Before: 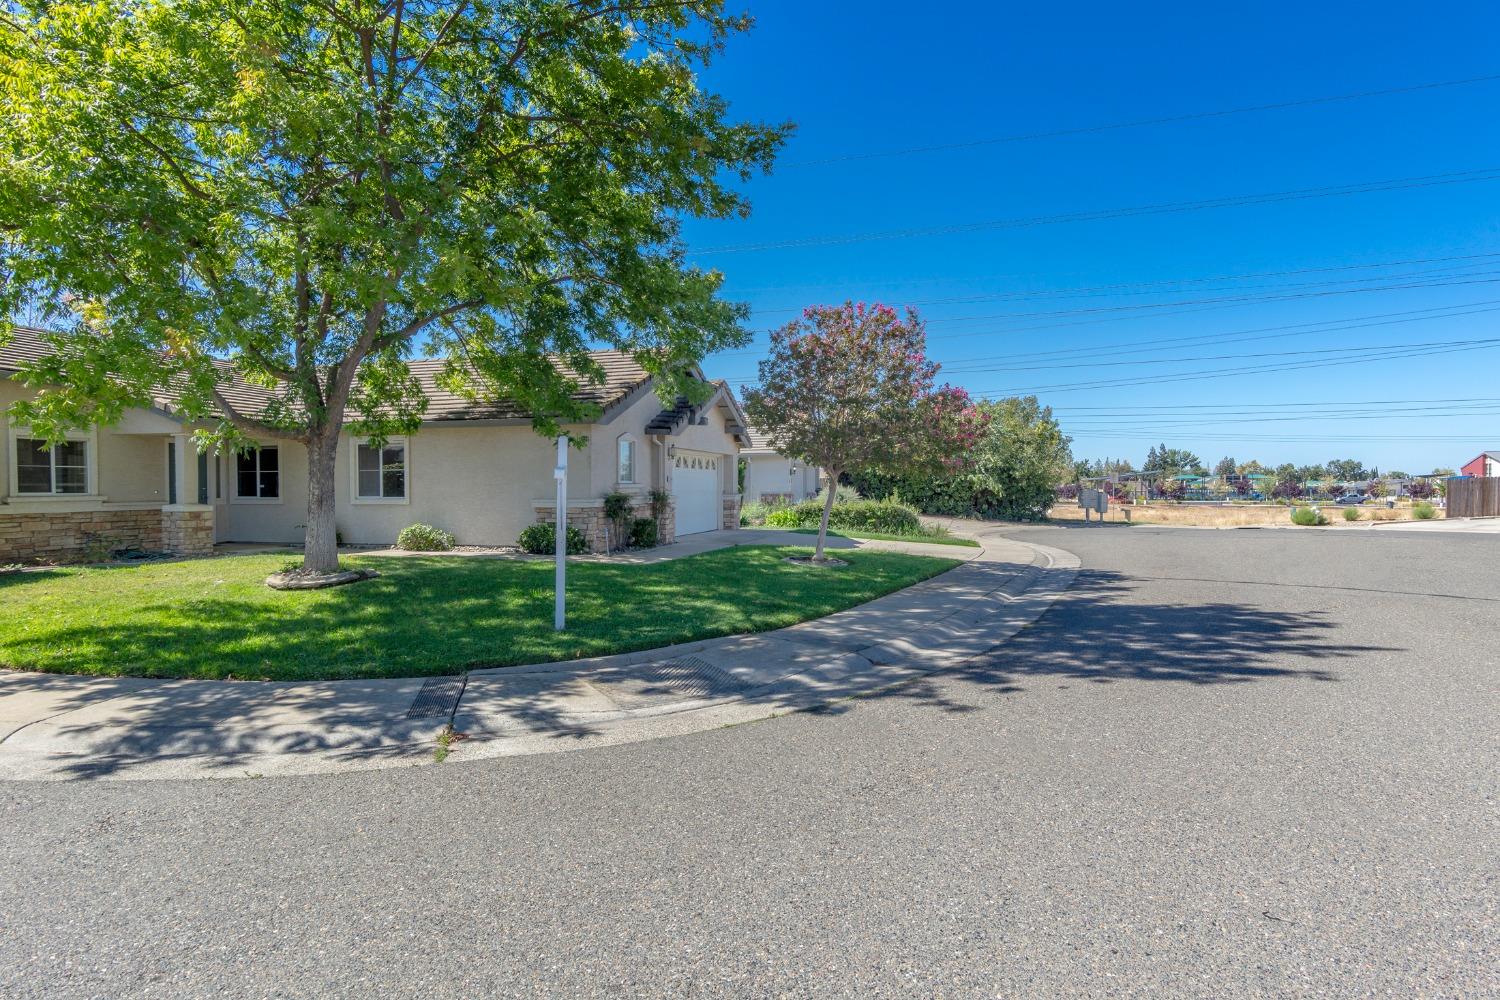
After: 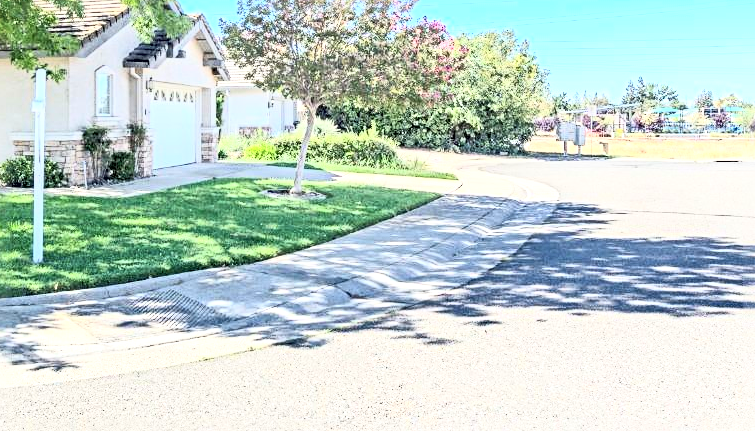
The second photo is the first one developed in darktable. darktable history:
crop: left 34.812%, top 36.752%, right 14.795%, bottom 20.076%
sharpen: radius 4.86
exposure: black level correction 0, exposure 1 EV, compensate highlight preservation false
contrast brightness saturation: contrast 0.377, brightness 0.534
